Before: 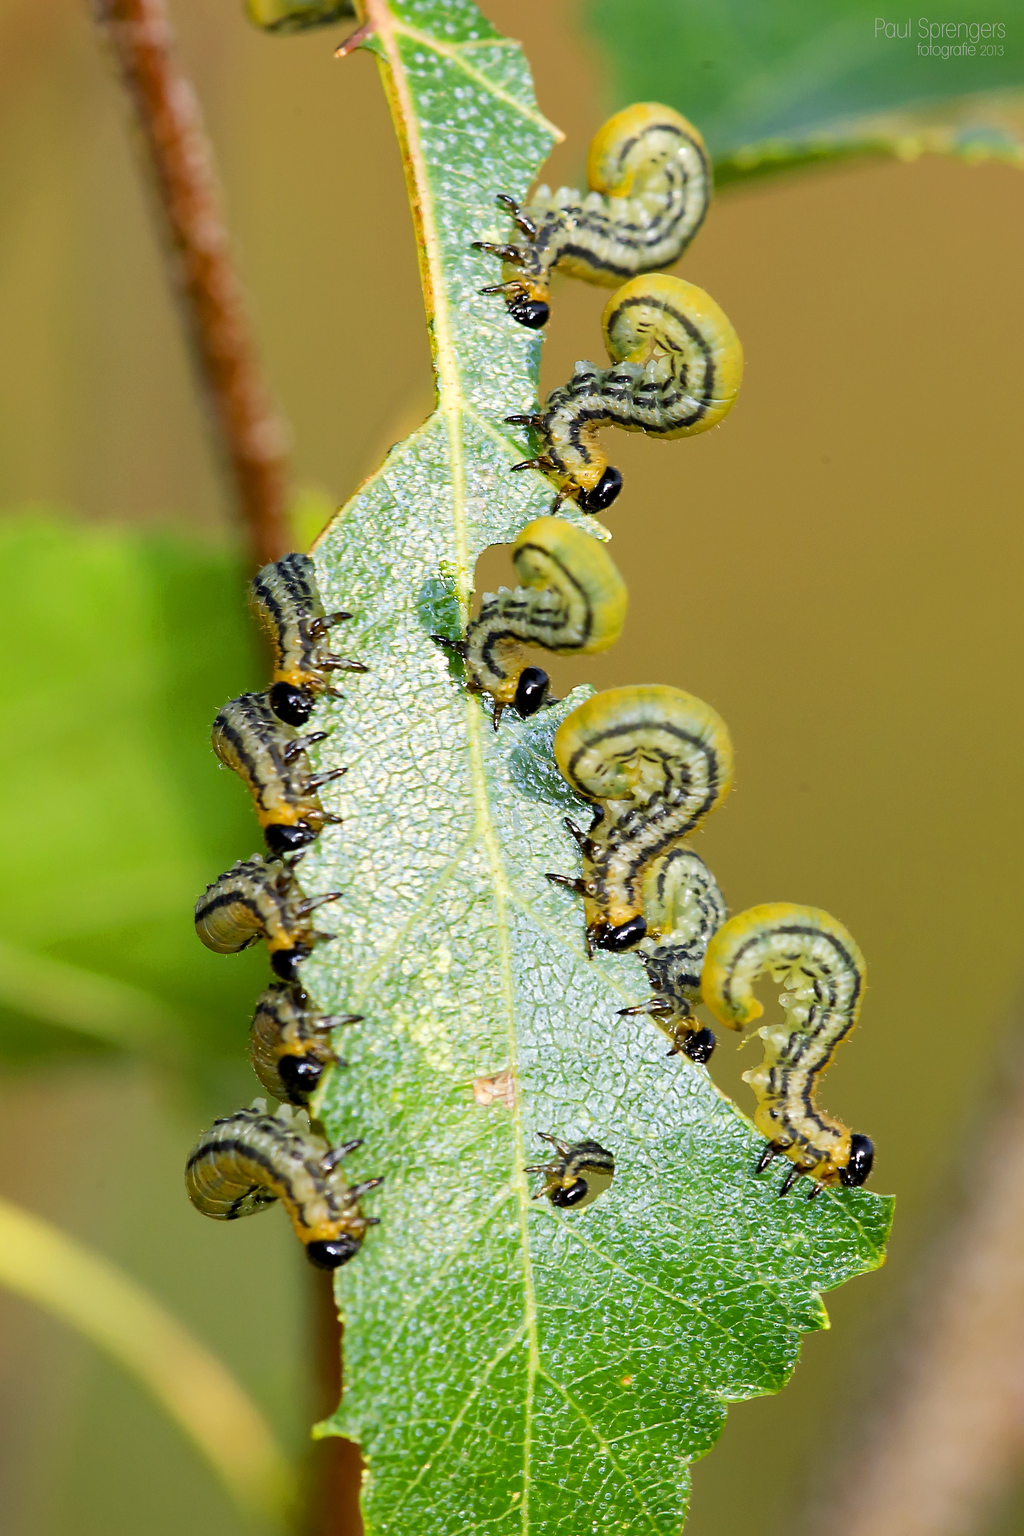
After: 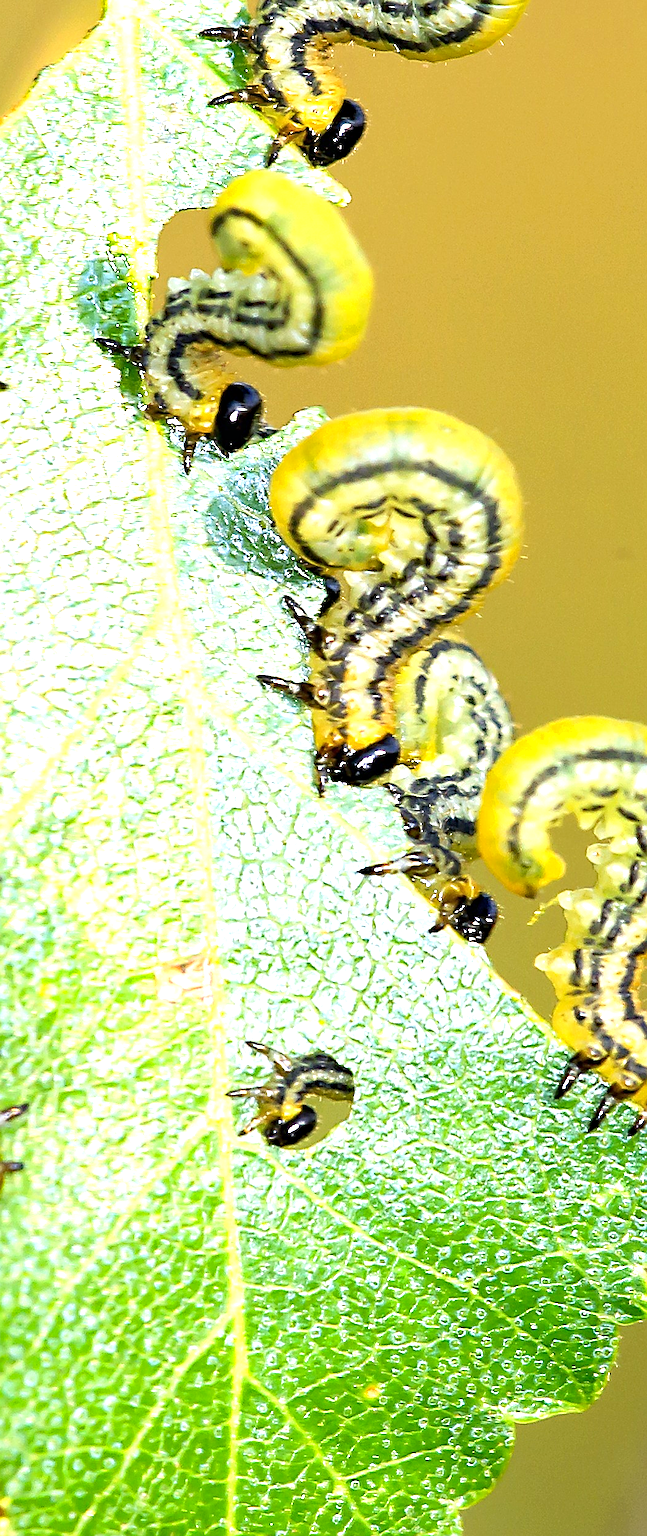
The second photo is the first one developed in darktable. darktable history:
crop: left 35.533%, top 25.811%, right 19.743%, bottom 3.435%
sharpen: on, module defaults
exposure: black level correction 0, exposure 1.032 EV, compensate exposure bias true, compensate highlight preservation false
haze removal: compatibility mode true, adaptive false
color balance rgb: shadows lift › chroma 4.205%, shadows lift › hue 252.33°, perceptual saturation grading › global saturation 0.594%
